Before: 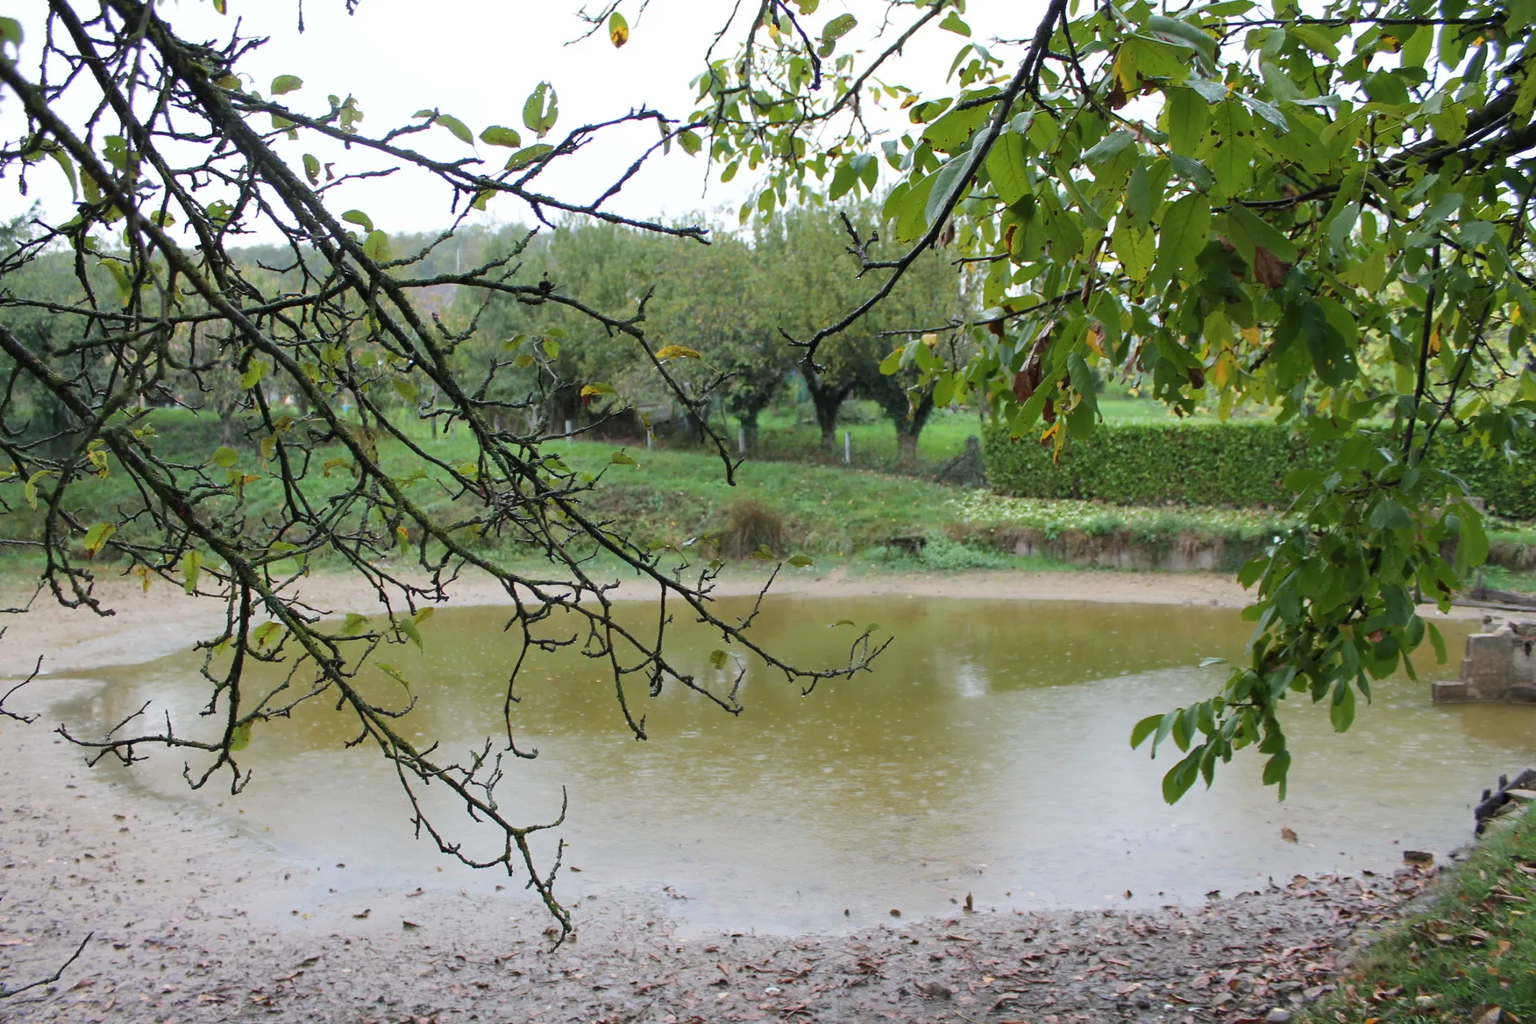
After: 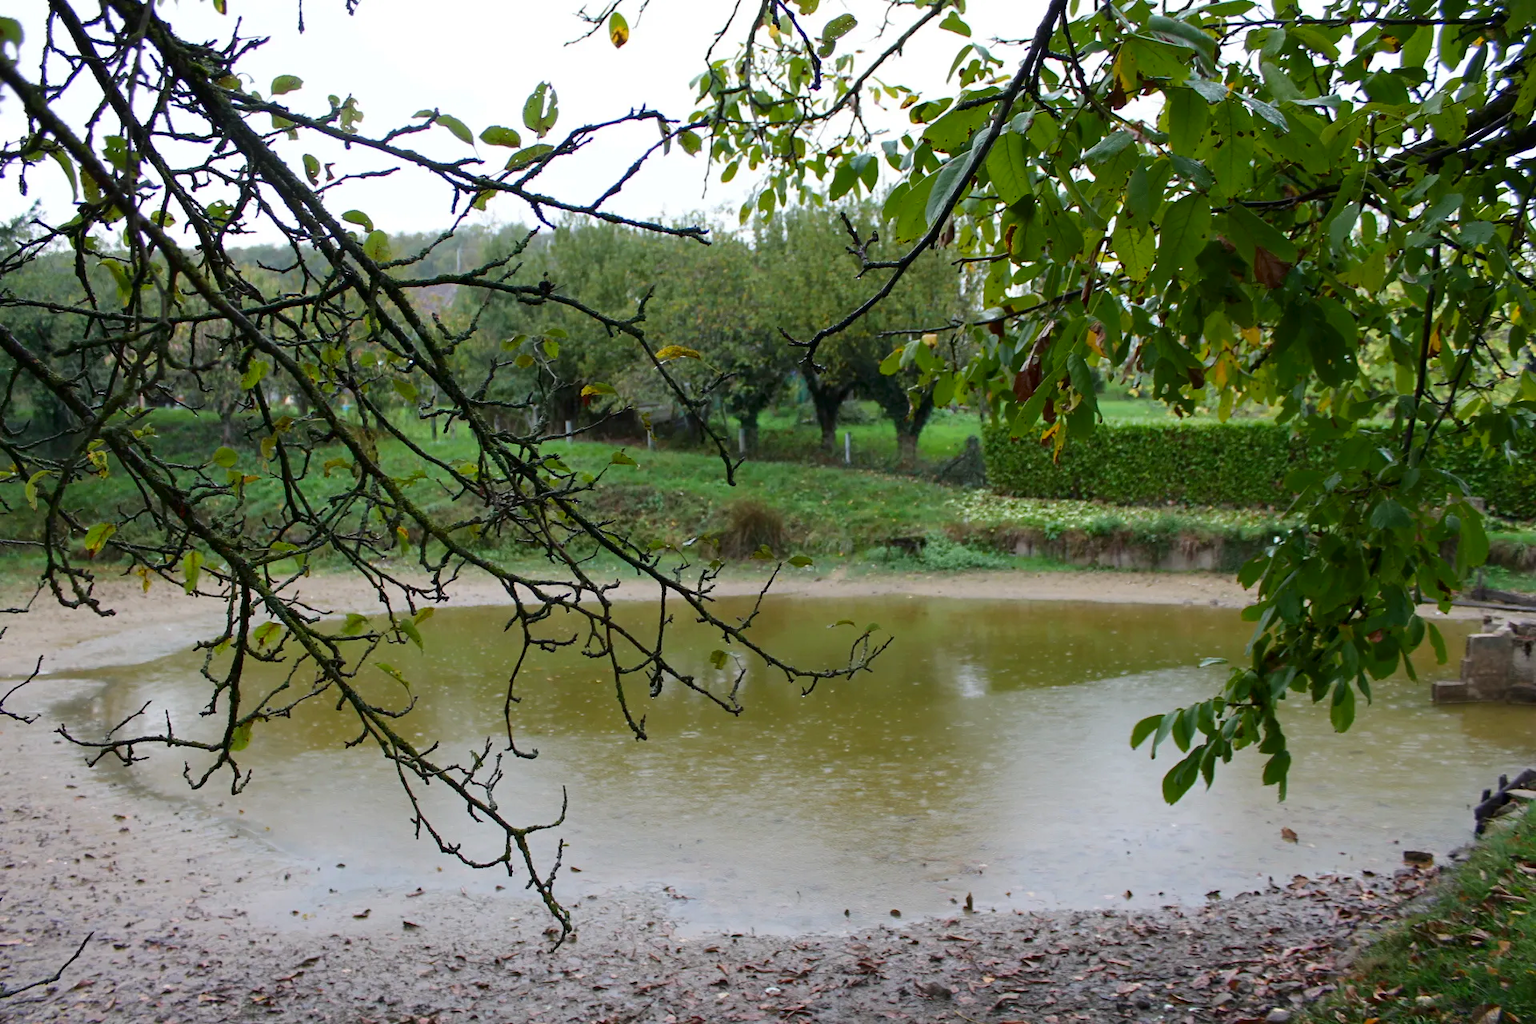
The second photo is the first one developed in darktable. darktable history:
contrast brightness saturation: contrast 0.069, brightness -0.154, saturation 0.11
